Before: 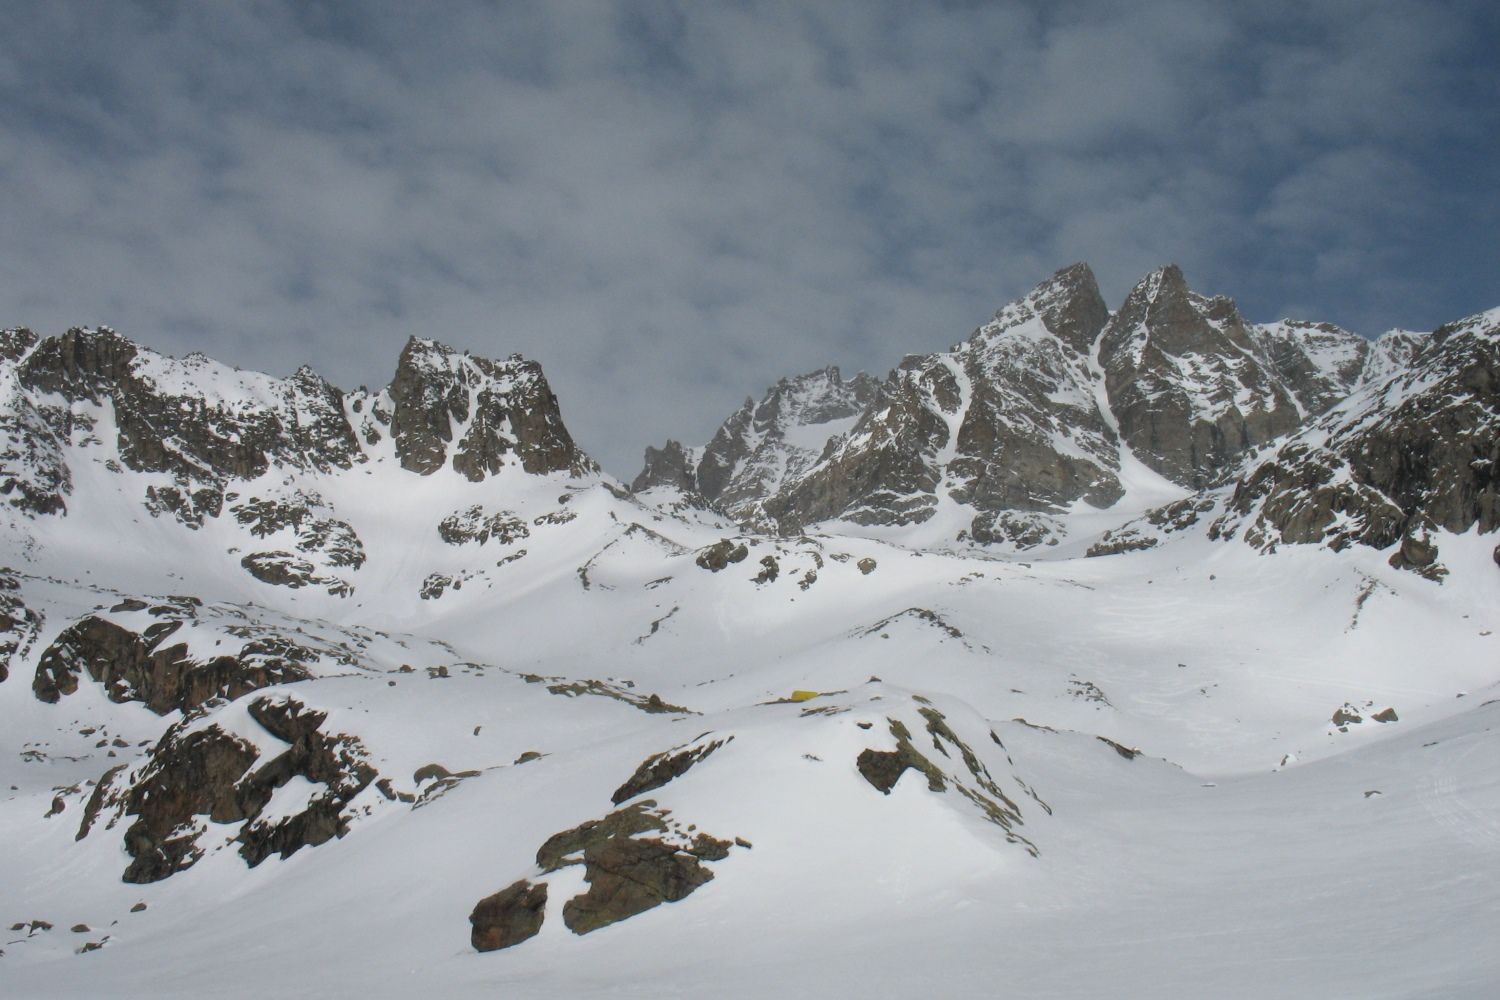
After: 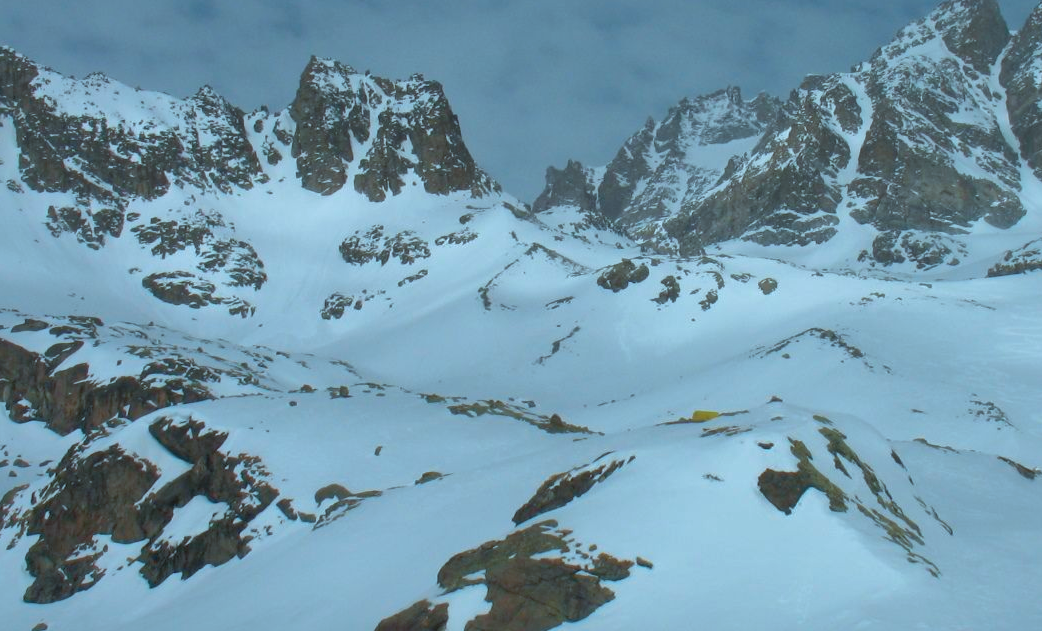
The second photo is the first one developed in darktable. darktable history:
shadows and highlights: on, module defaults
velvia: on, module defaults
color correction: highlights a* -11.33, highlights b* -15.48
crop: left 6.6%, top 28.022%, right 23.914%, bottom 8.798%
